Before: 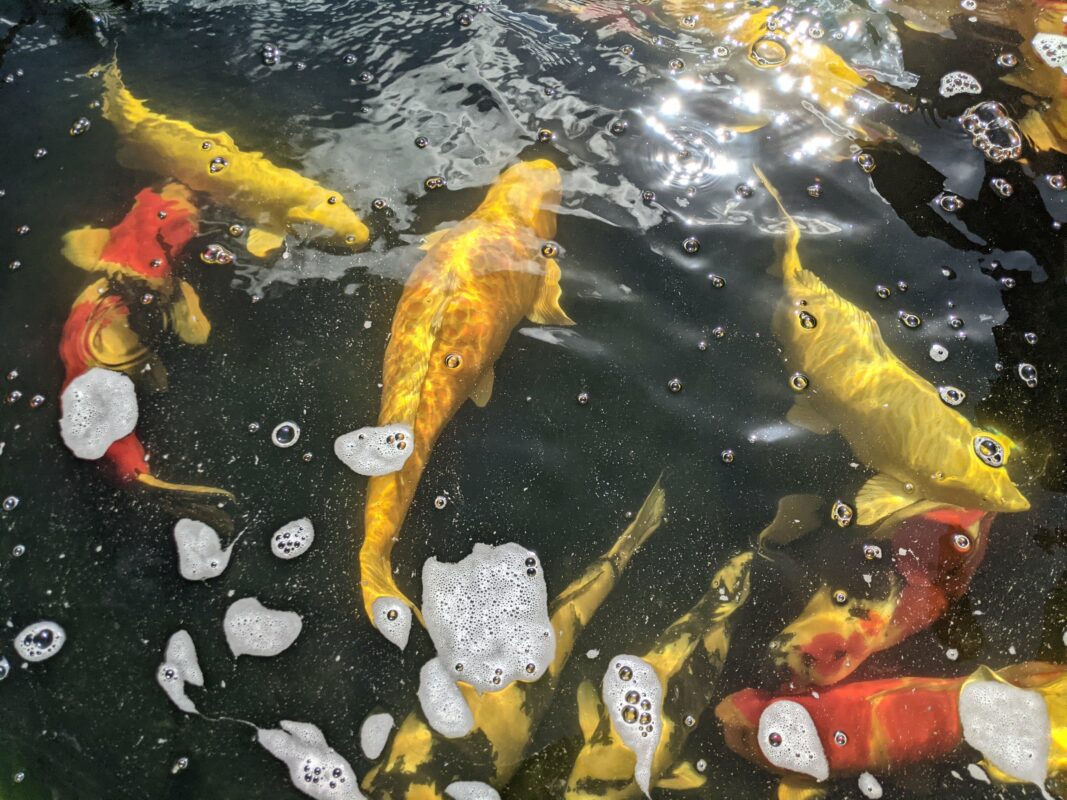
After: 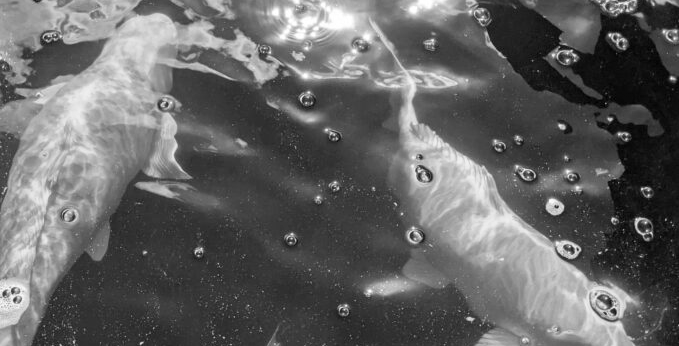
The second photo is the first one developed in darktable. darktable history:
crop: left 36.005%, top 18.293%, right 0.31%, bottom 38.444%
monochrome: on, module defaults
color balance rgb: linear chroma grading › global chroma 15%, perceptual saturation grading › global saturation 30%
tone curve: curves: ch0 [(0, 0) (0.003, 0.003) (0.011, 0.011) (0.025, 0.026) (0.044, 0.046) (0.069, 0.071) (0.1, 0.103) (0.136, 0.14) (0.177, 0.183) (0.224, 0.231) (0.277, 0.286) (0.335, 0.346) (0.399, 0.412) (0.468, 0.483) (0.543, 0.56) (0.623, 0.643) (0.709, 0.732) (0.801, 0.826) (0.898, 0.917) (1, 1)], preserve colors none
